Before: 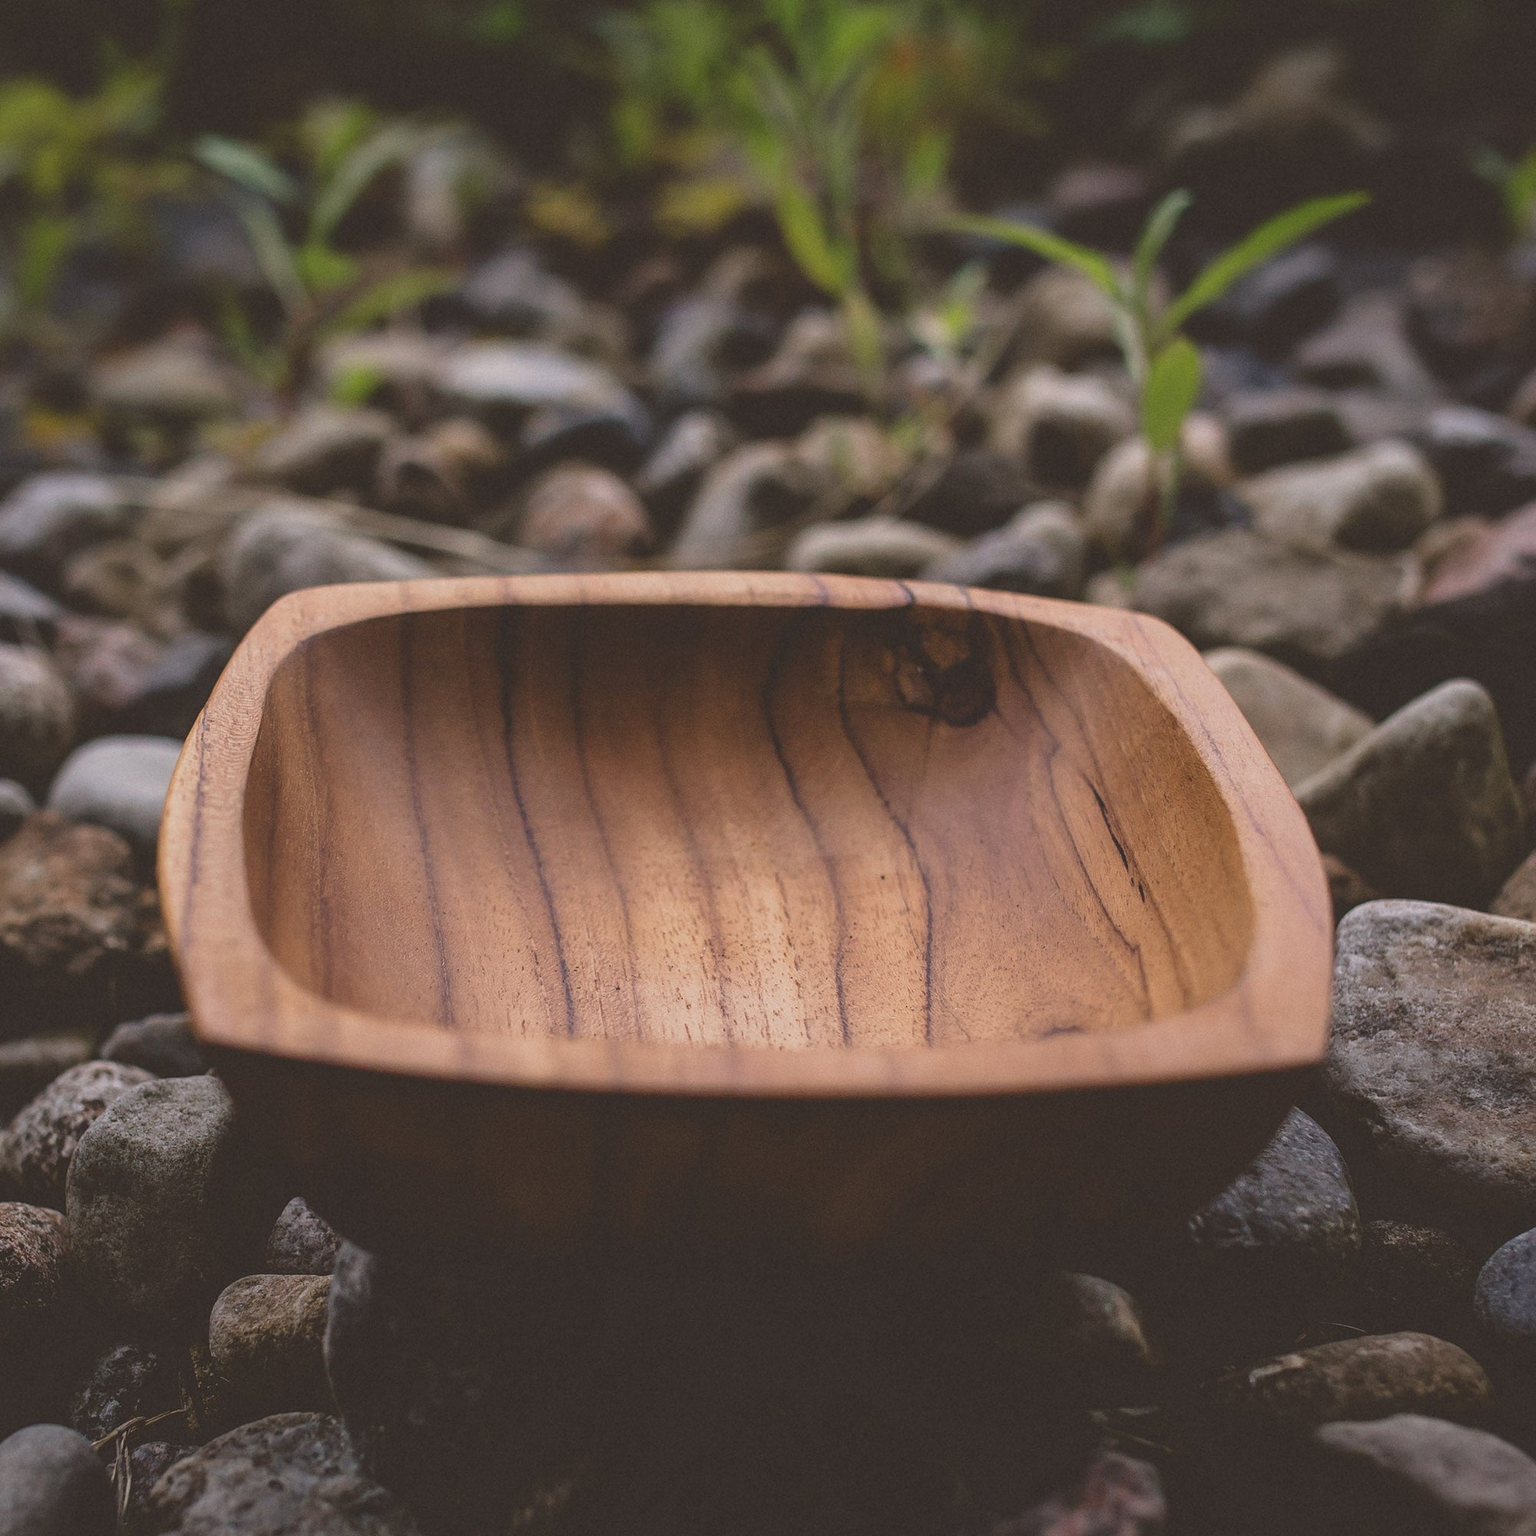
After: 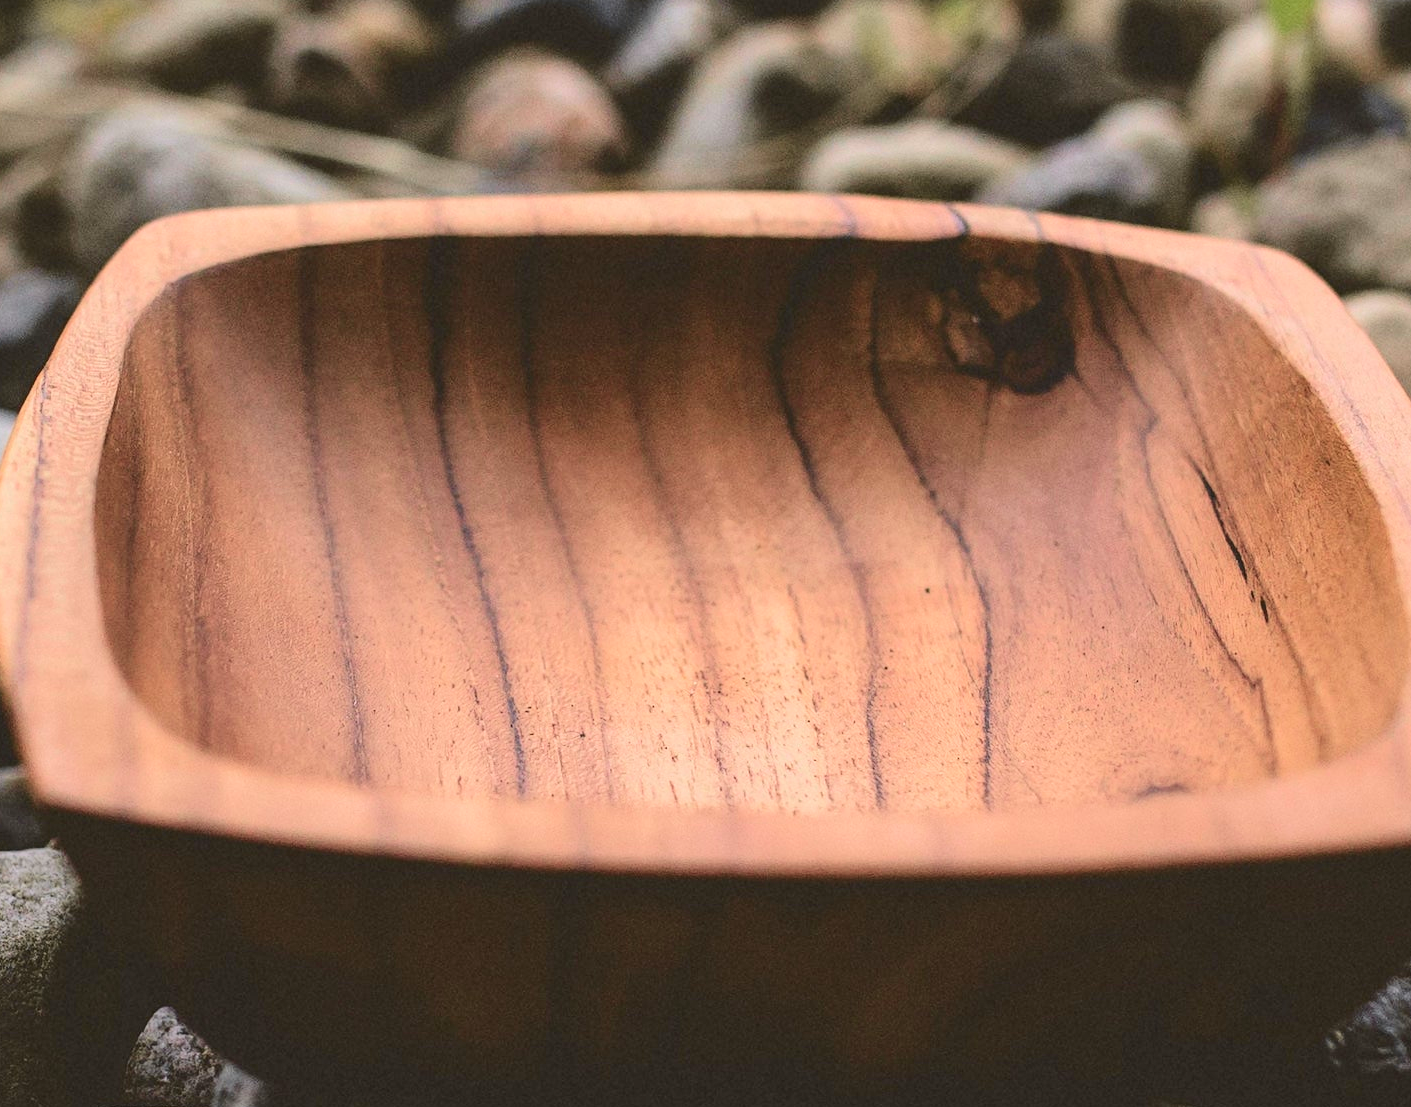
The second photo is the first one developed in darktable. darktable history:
contrast brightness saturation: contrast 0.2, brightness 0.16, saturation 0.22
crop: left 11.123%, top 27.61%, right 18.3%, bottom 17.034%
tone curve: curves: ch0 [(0.003, 0) (0.066, 0.031) (0.16, 0.089) (0.269, 0.218) (0.395, 0.408) (0.517, 0.56) (0.684, 0.734) (0.791, 0.814) (1, 1)]; ch1 [(0, 0) (0.164, 0.115) (0.337, 0.332) (0.39, 0.398) (0.464, 0.461) (0.501, 0.5) (0.507, 0.5) (0.534, 0.532) (0.577, 0.59) (0.652, 0.681) (0.733, 0.764) (0.819, 0.823) (1, 1)]; ch2 [(0, 0) (0.337, 0.382) (0.464, 0.476) (0.501, 0.5) (0.527, 0.54) (0.551, 0.565) (0.628, 0.632) (0.689, 0.686) (1, 1)], color space Lab, independent channels, preserve colors none
